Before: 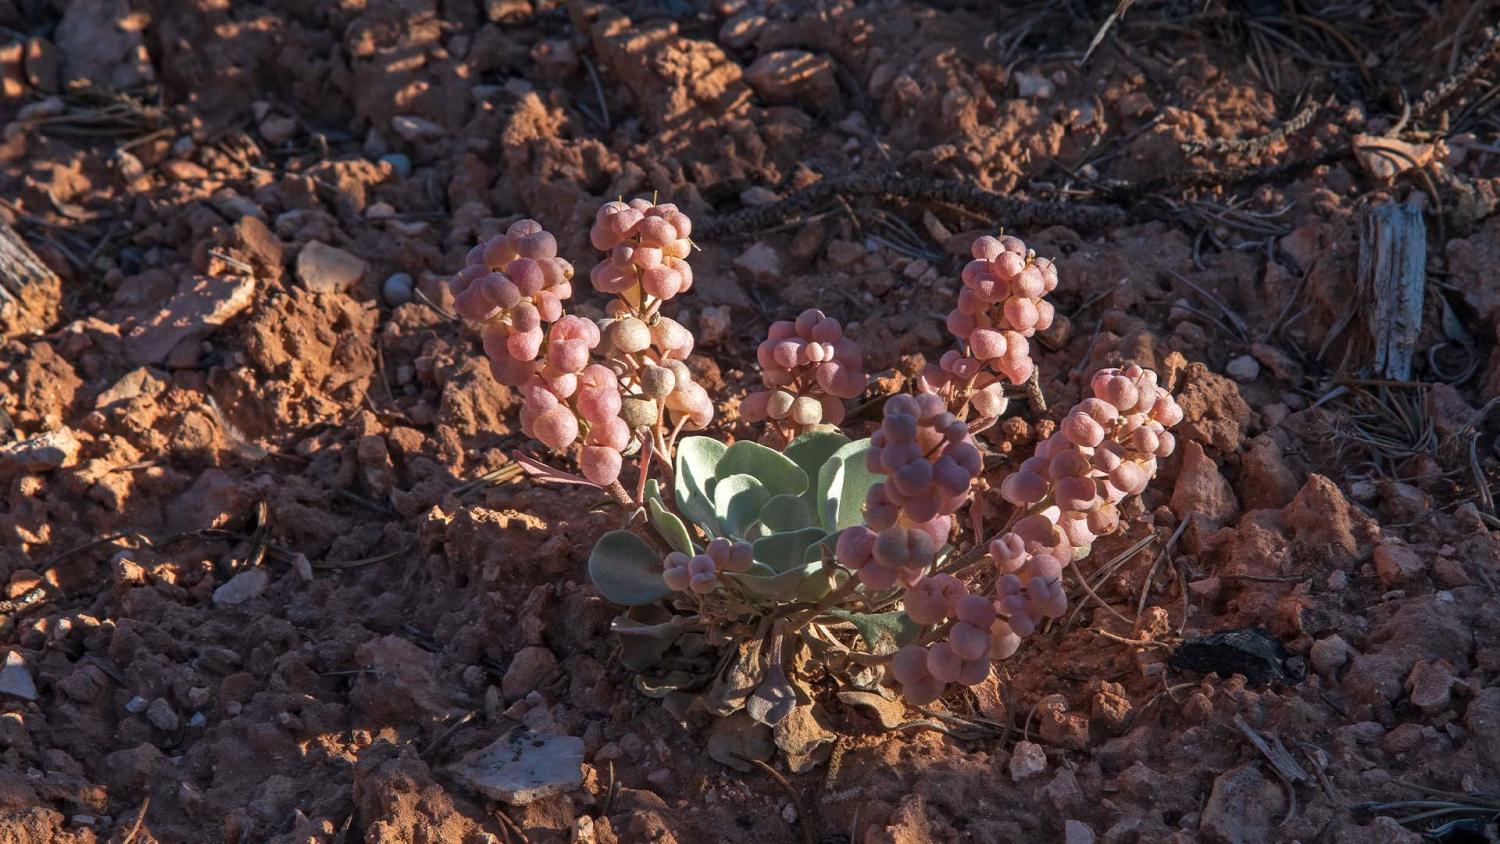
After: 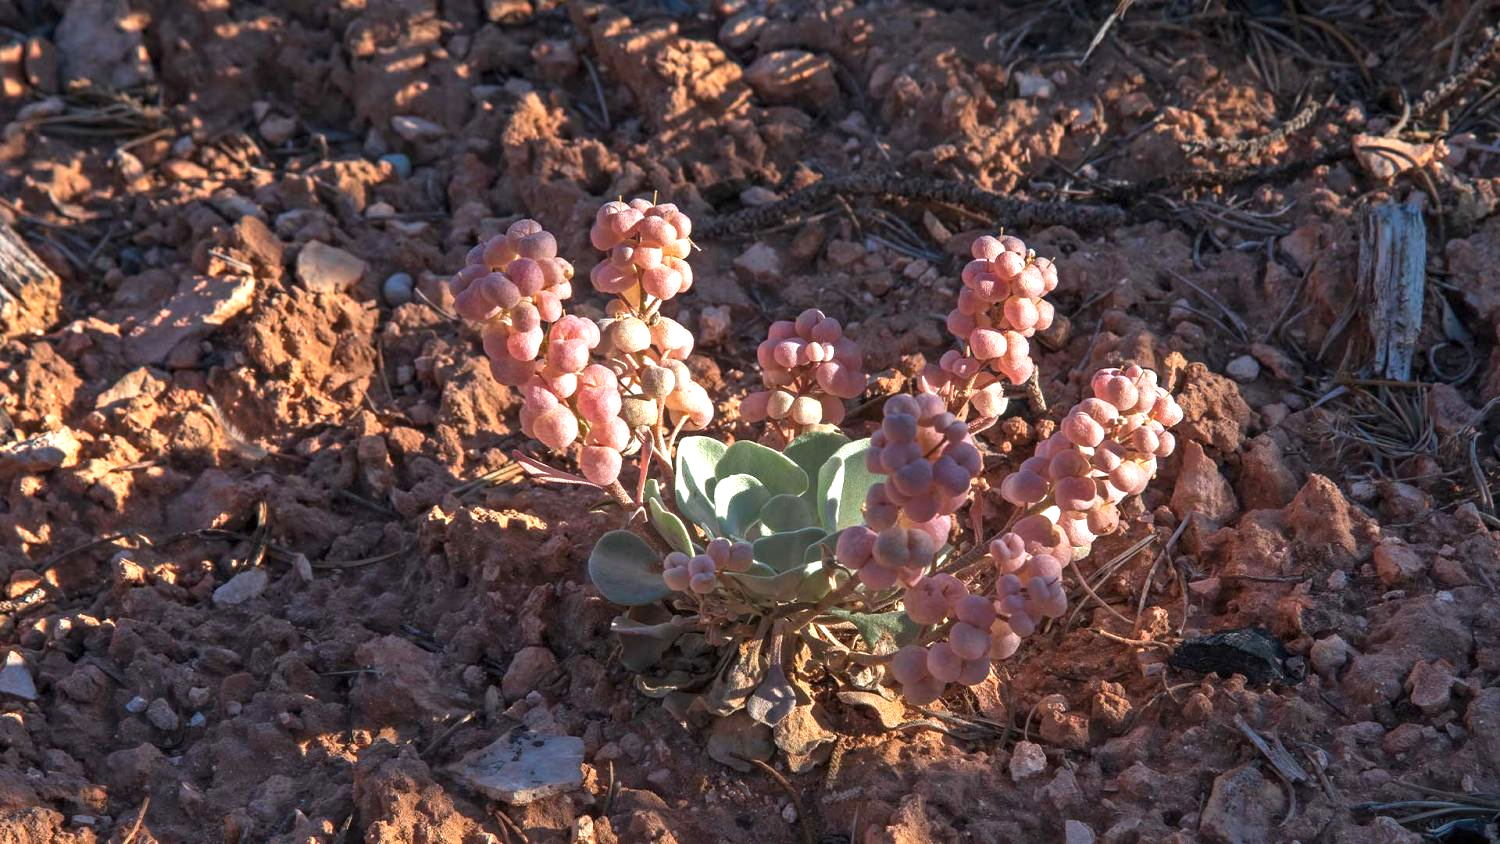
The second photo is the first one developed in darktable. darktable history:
exposure: exposure 0.659 EV, compensate highlight preservation false
